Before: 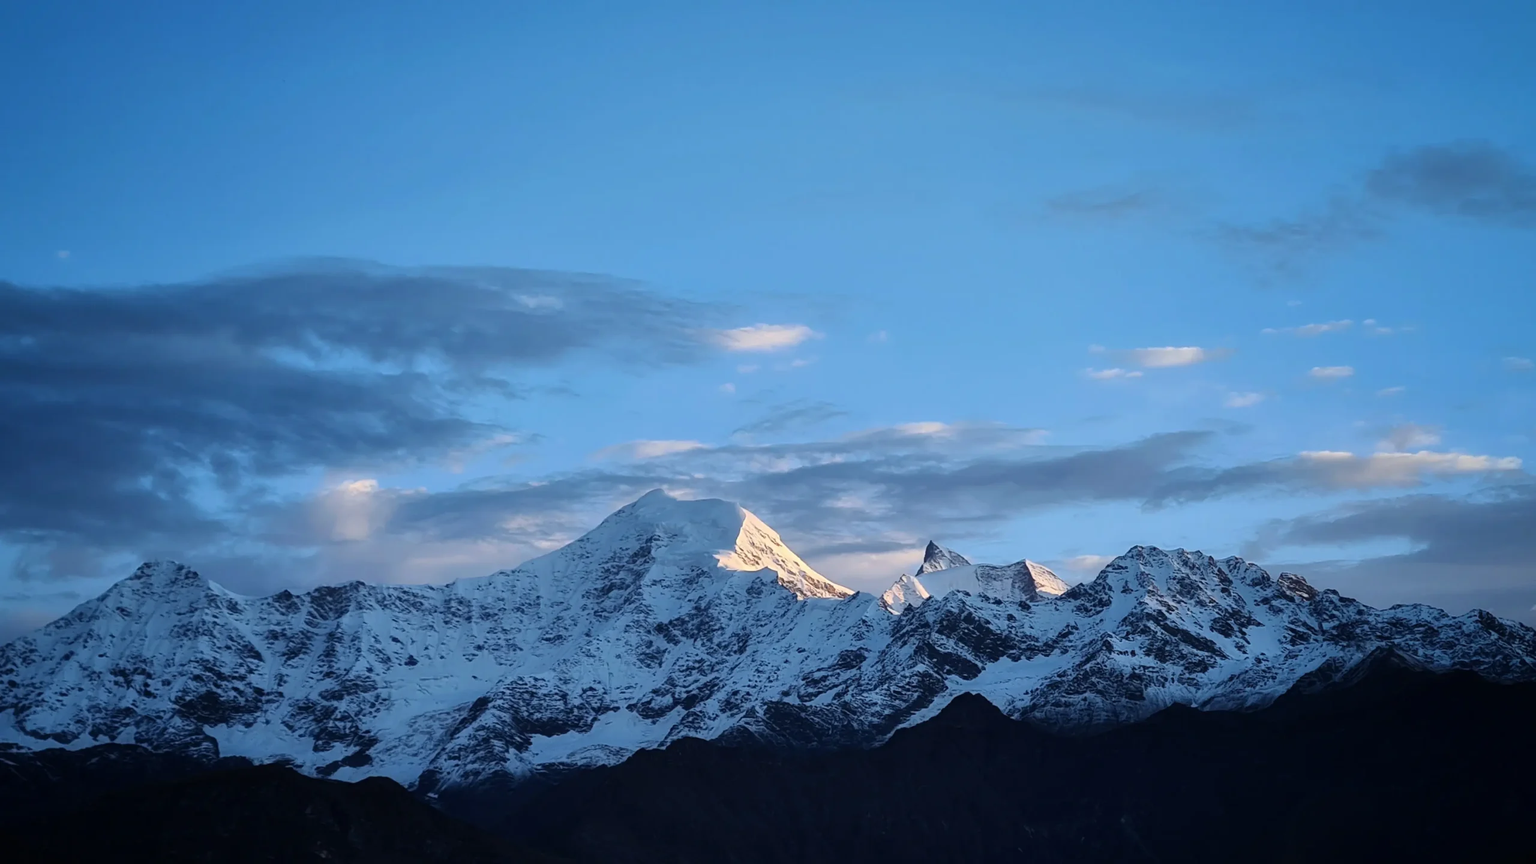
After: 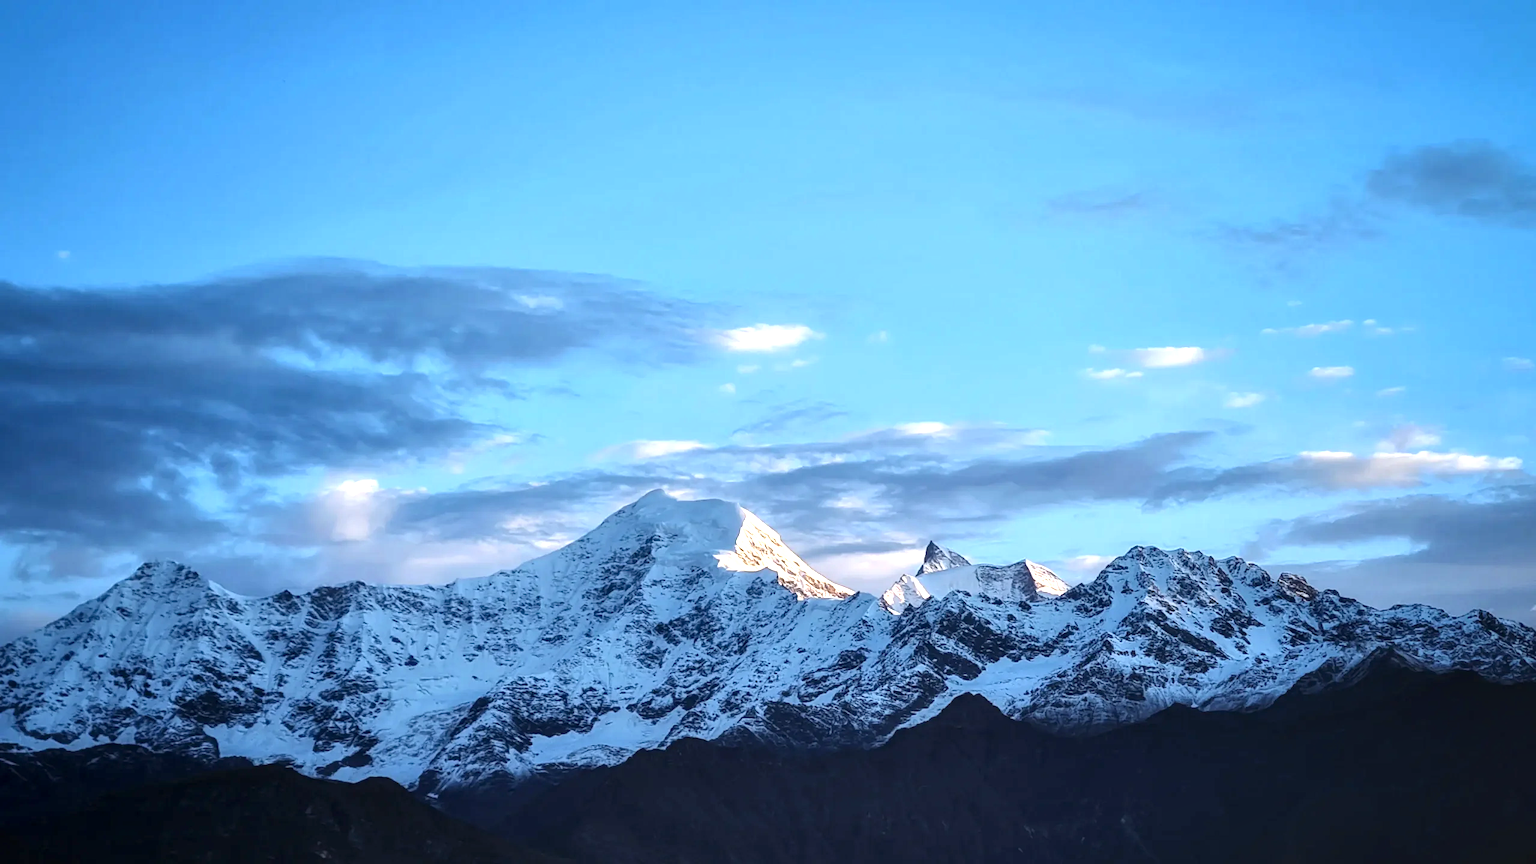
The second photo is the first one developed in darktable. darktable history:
local contrast: on, module defaults
exposure: black level correction 0, exposure 0.9 EV, compensate highlight preservation false
